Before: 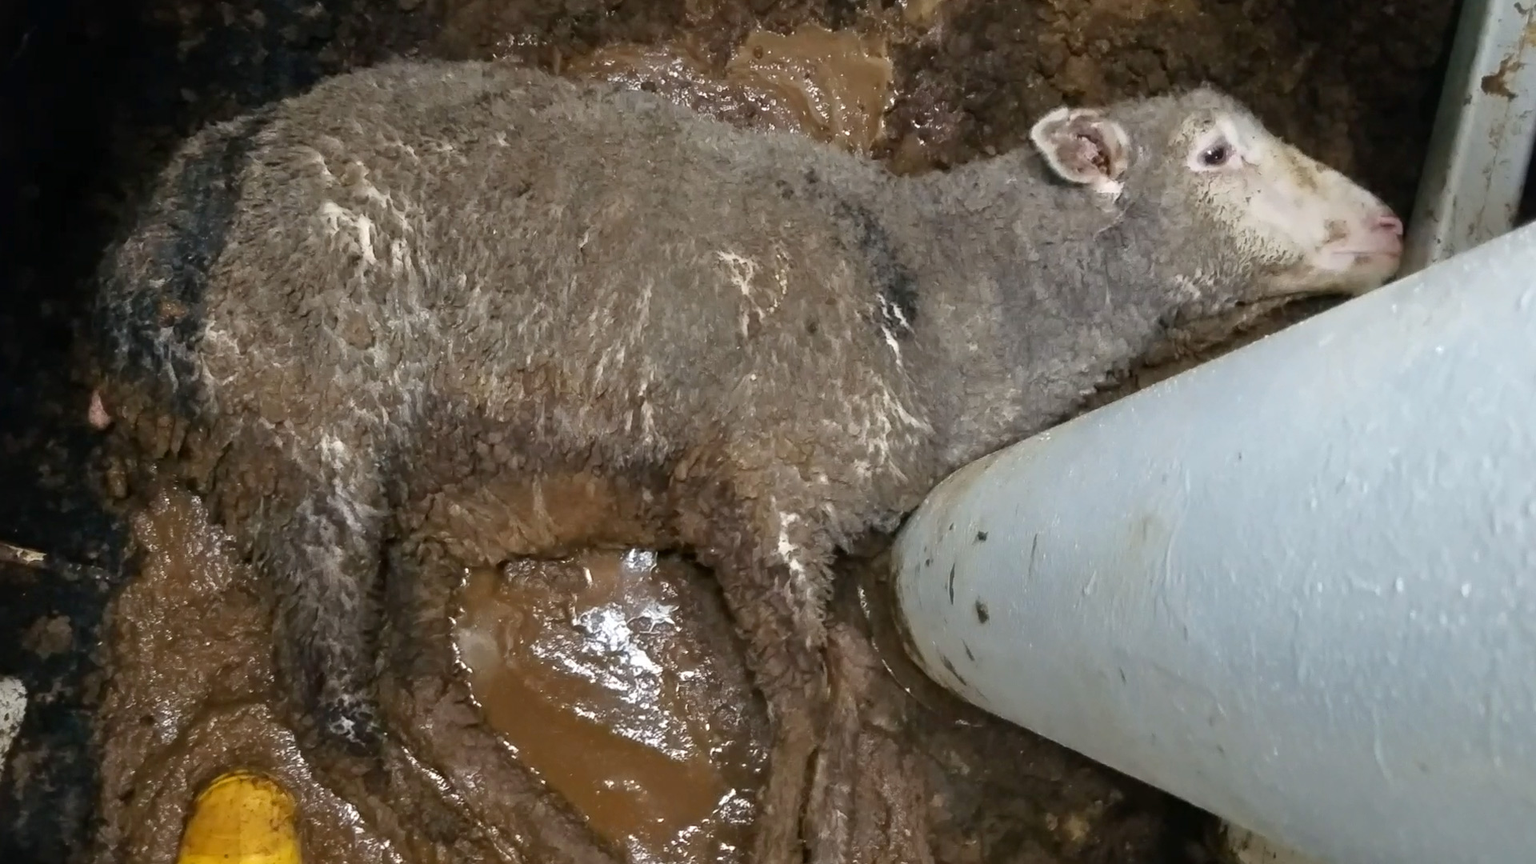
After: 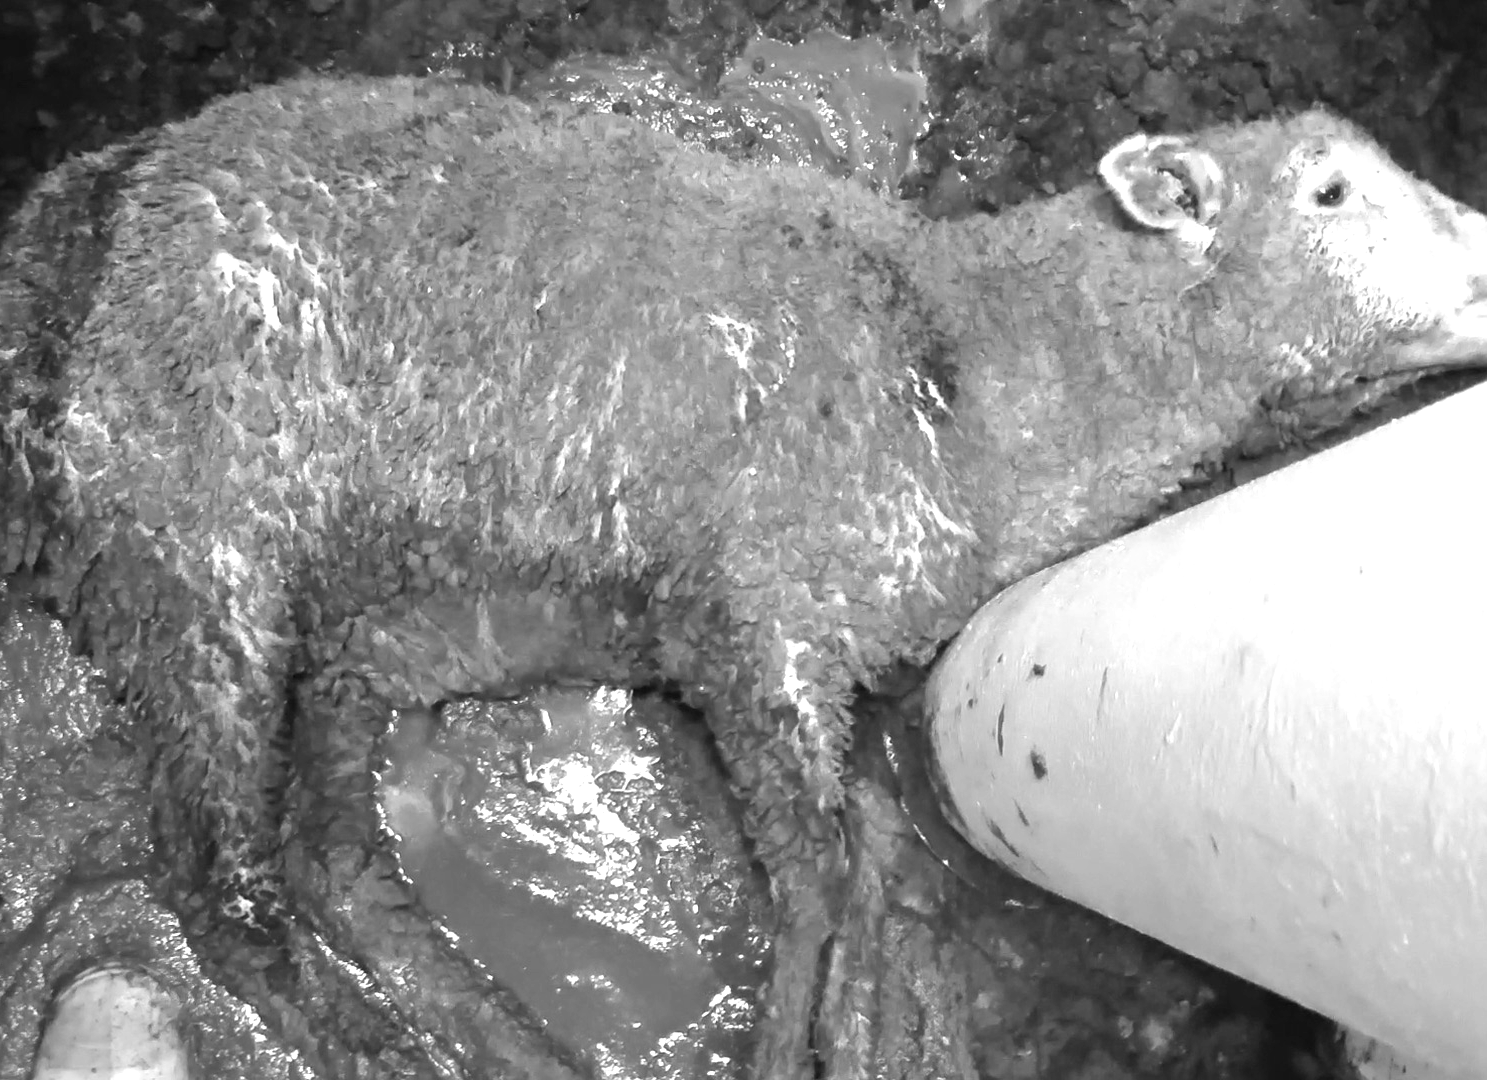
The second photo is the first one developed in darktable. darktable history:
crop: left 9.88%, right 12.664%
monochrome: on, module defaults
exposure: black level correction 0, exposure 1.1 EV, compensate highlight preservation false
